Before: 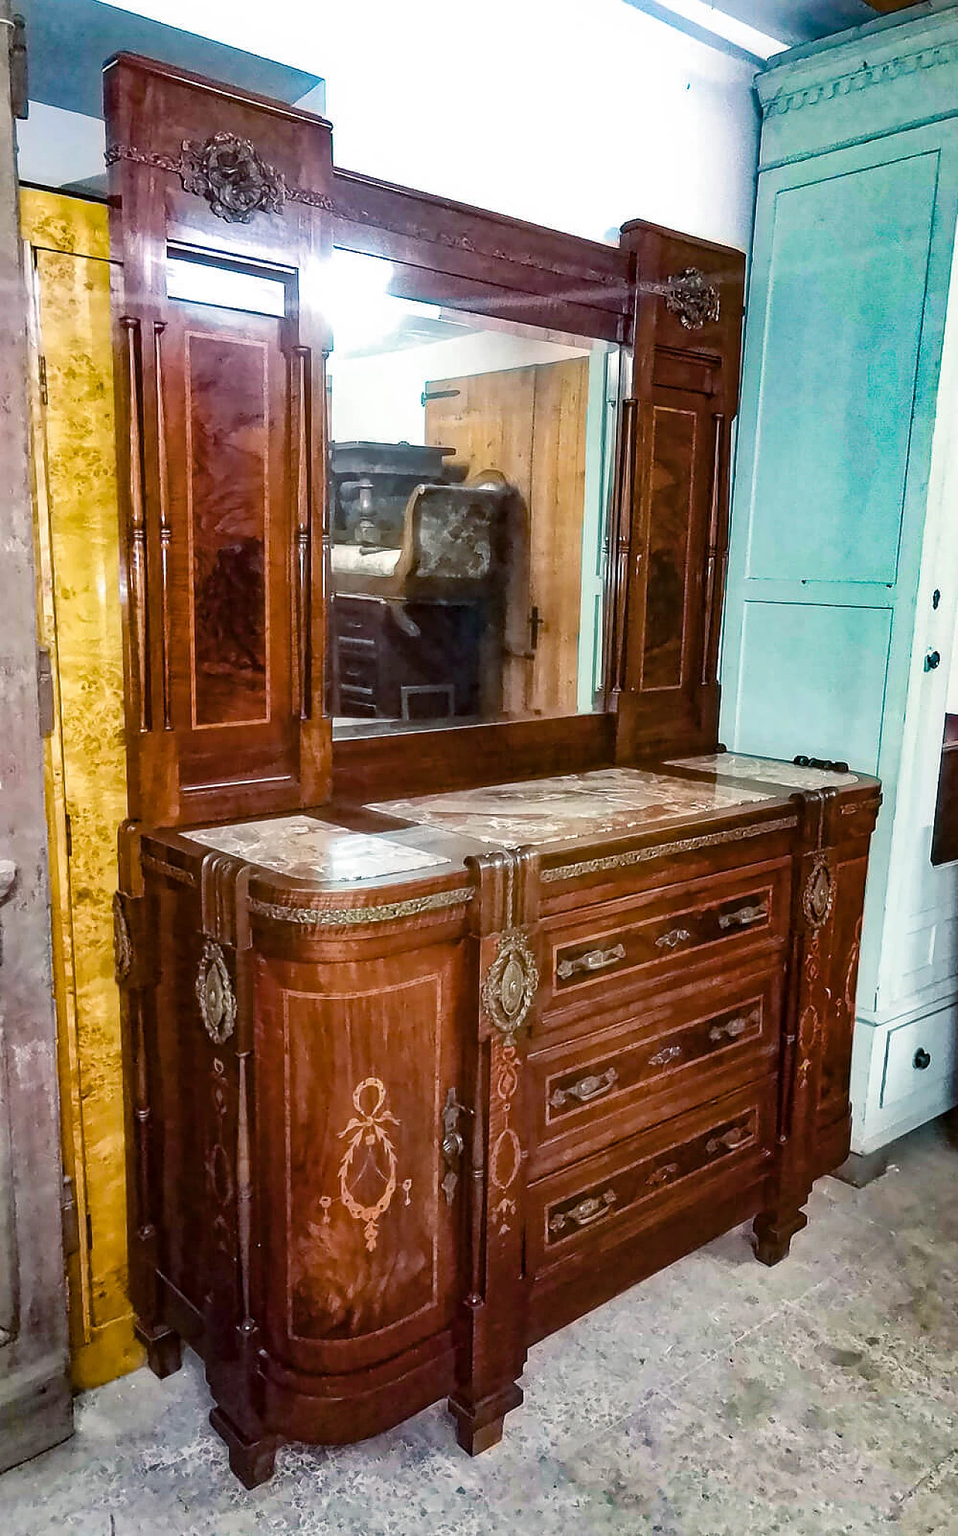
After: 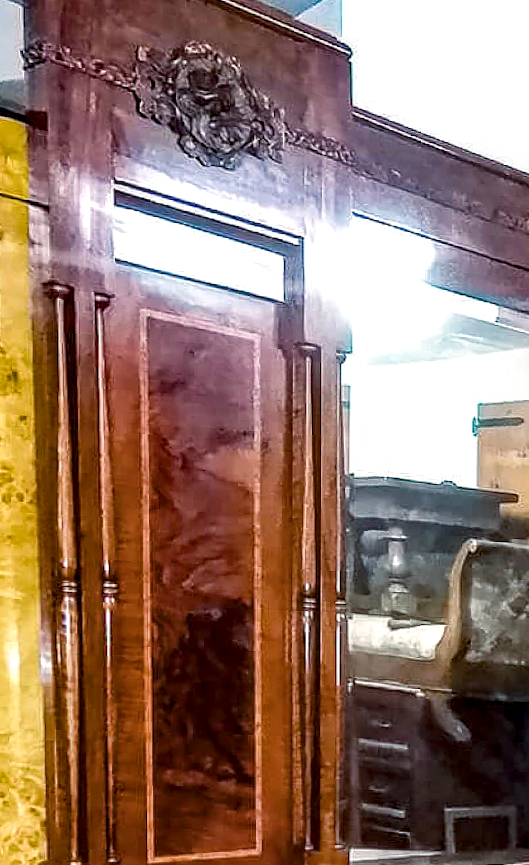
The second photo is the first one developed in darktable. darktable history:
rotate and perspective: rotation -0.013°, lens shift (vertical) -0.027, lens shift (horizontal) 0.178, crop left 0.016, crop right 0.989, crop top 0.082, crop bottom 0.918
local contrast: detail 142%
crop and rotate: left 10.817%, top 0.062%, right 47.194%, bottom 53.626%
